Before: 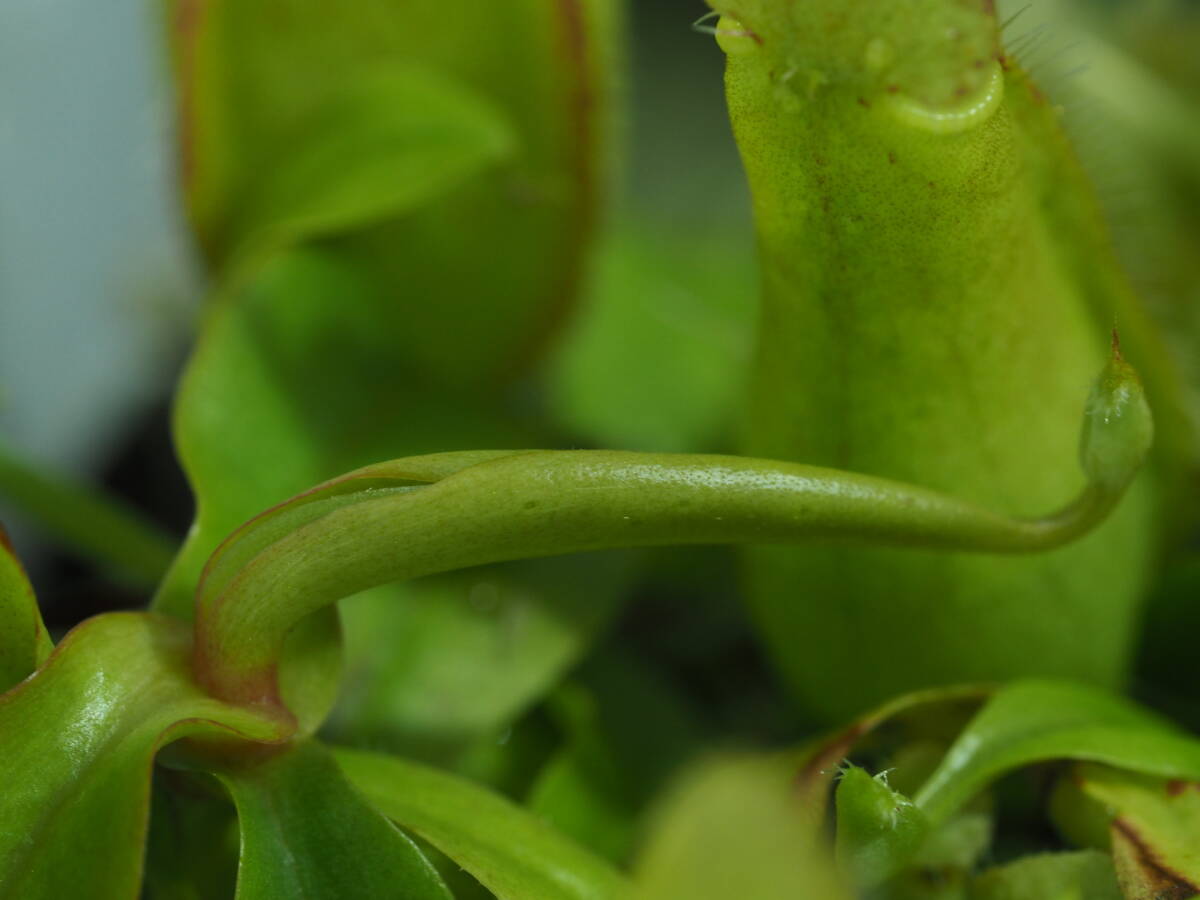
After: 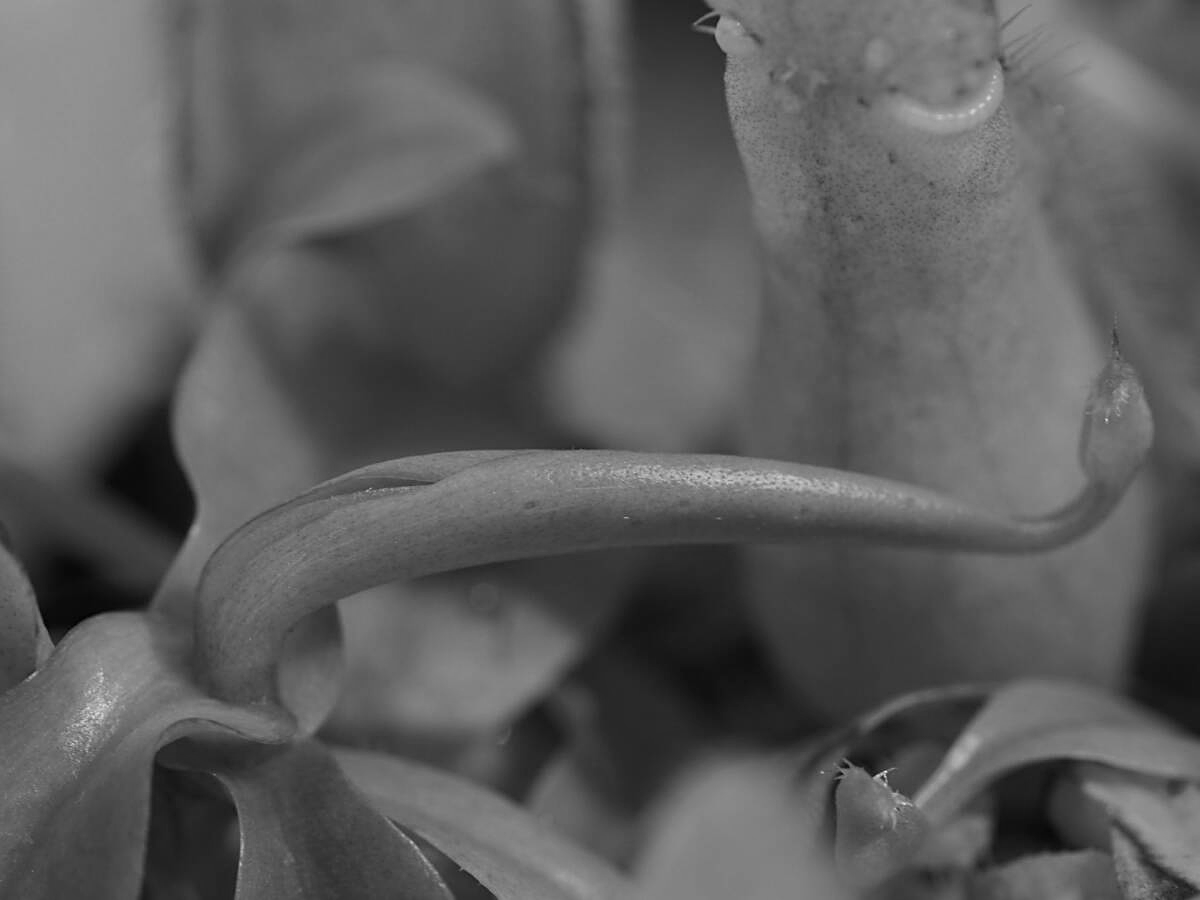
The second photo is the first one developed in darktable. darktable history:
color balance rgb: perceptual saturation grading › global saturation 34.05%, global vibrance 5.56%
monochrome: on, module defaults
sharpen: on, module defaults
tone equalizer: on, module defaults
